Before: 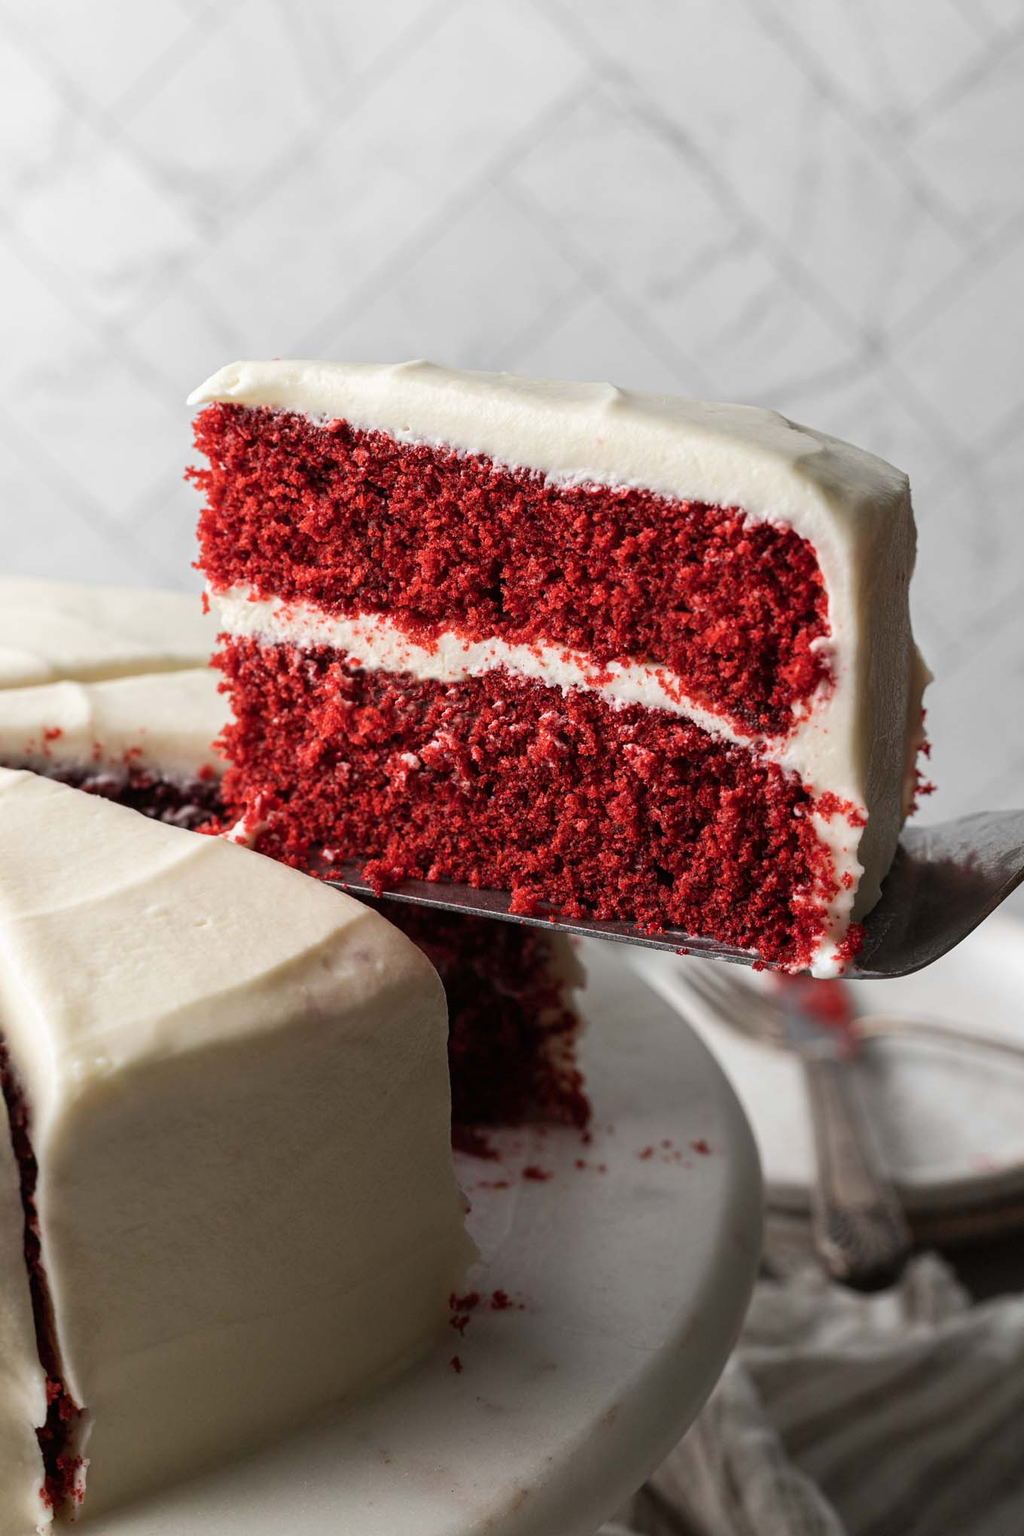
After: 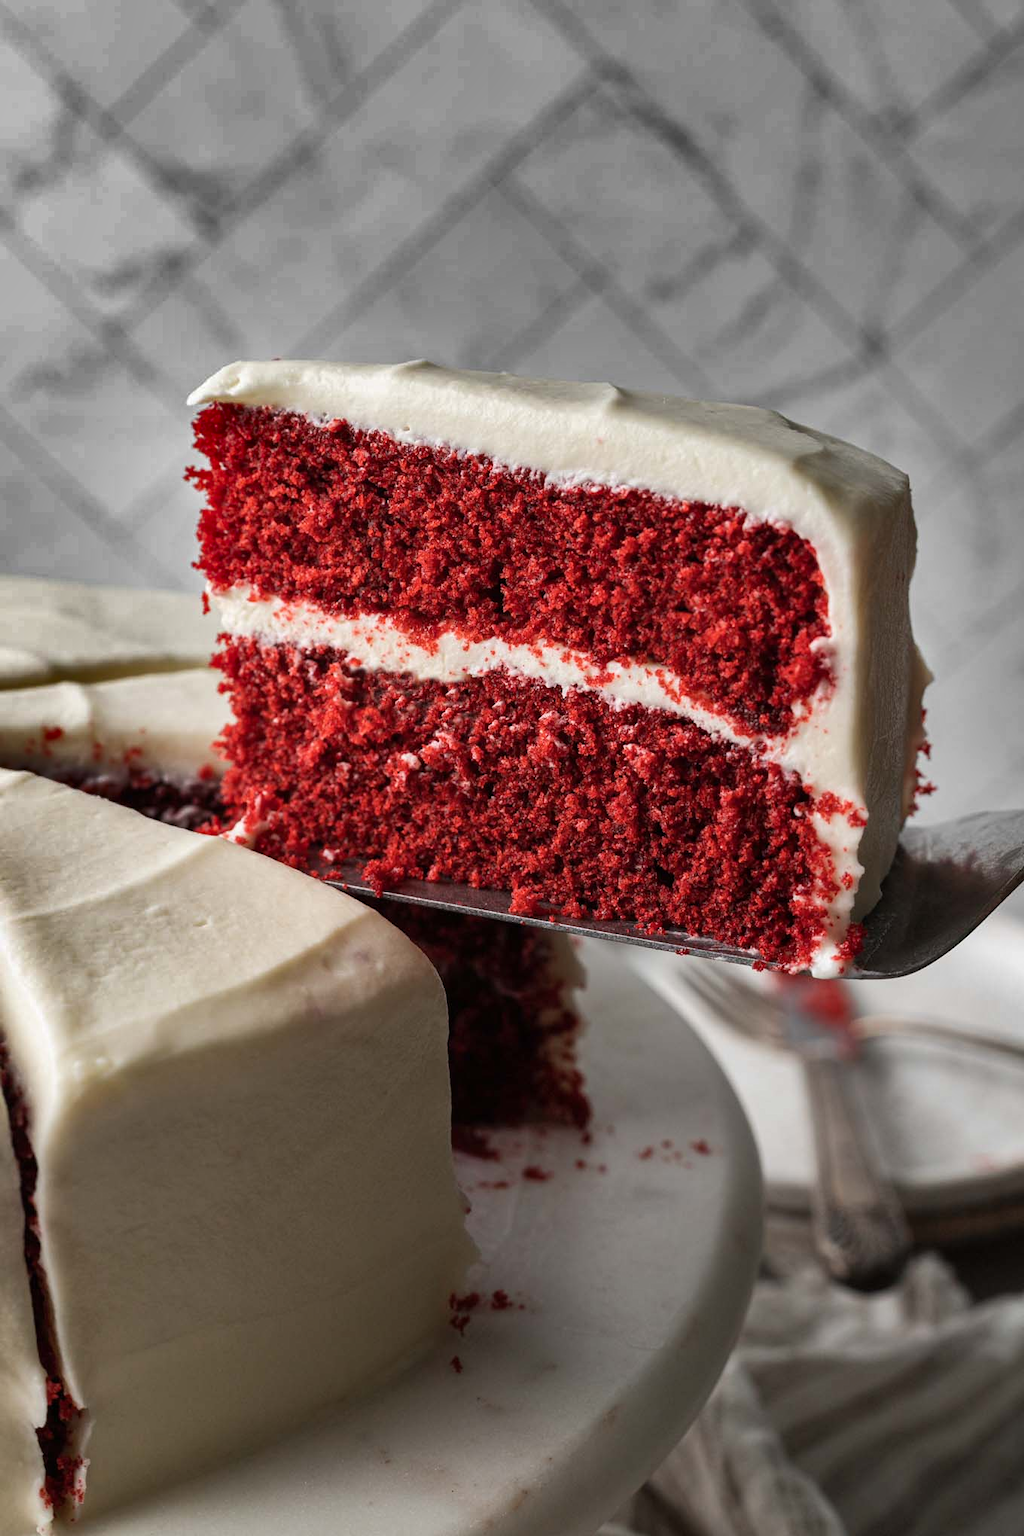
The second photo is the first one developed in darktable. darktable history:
shadows and highlights: shadows 20.78, highlights -82.94, soften with gaussian
